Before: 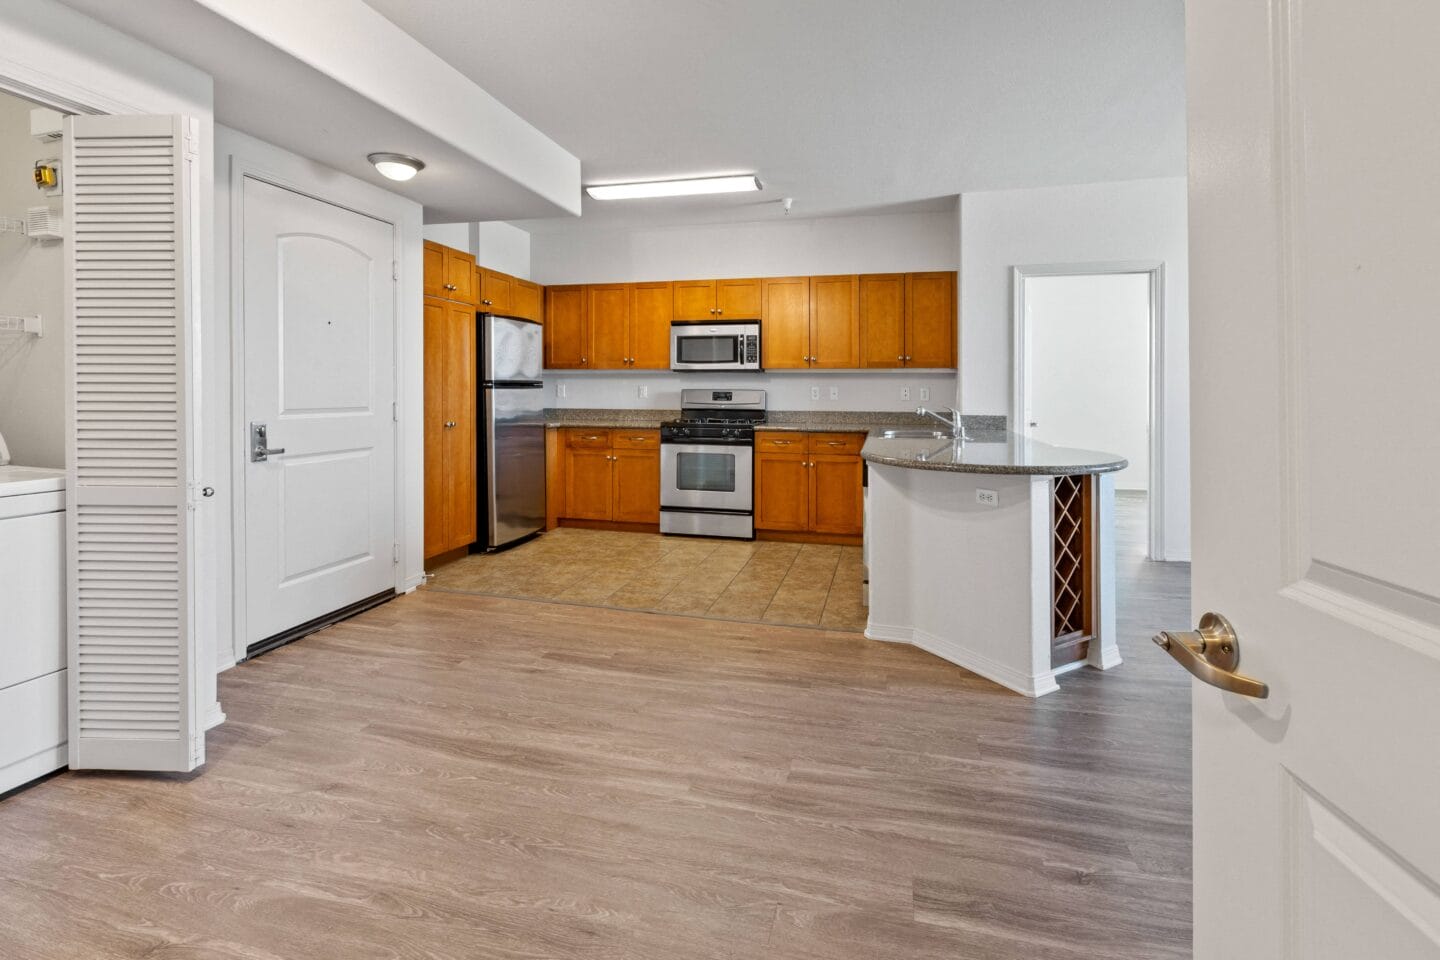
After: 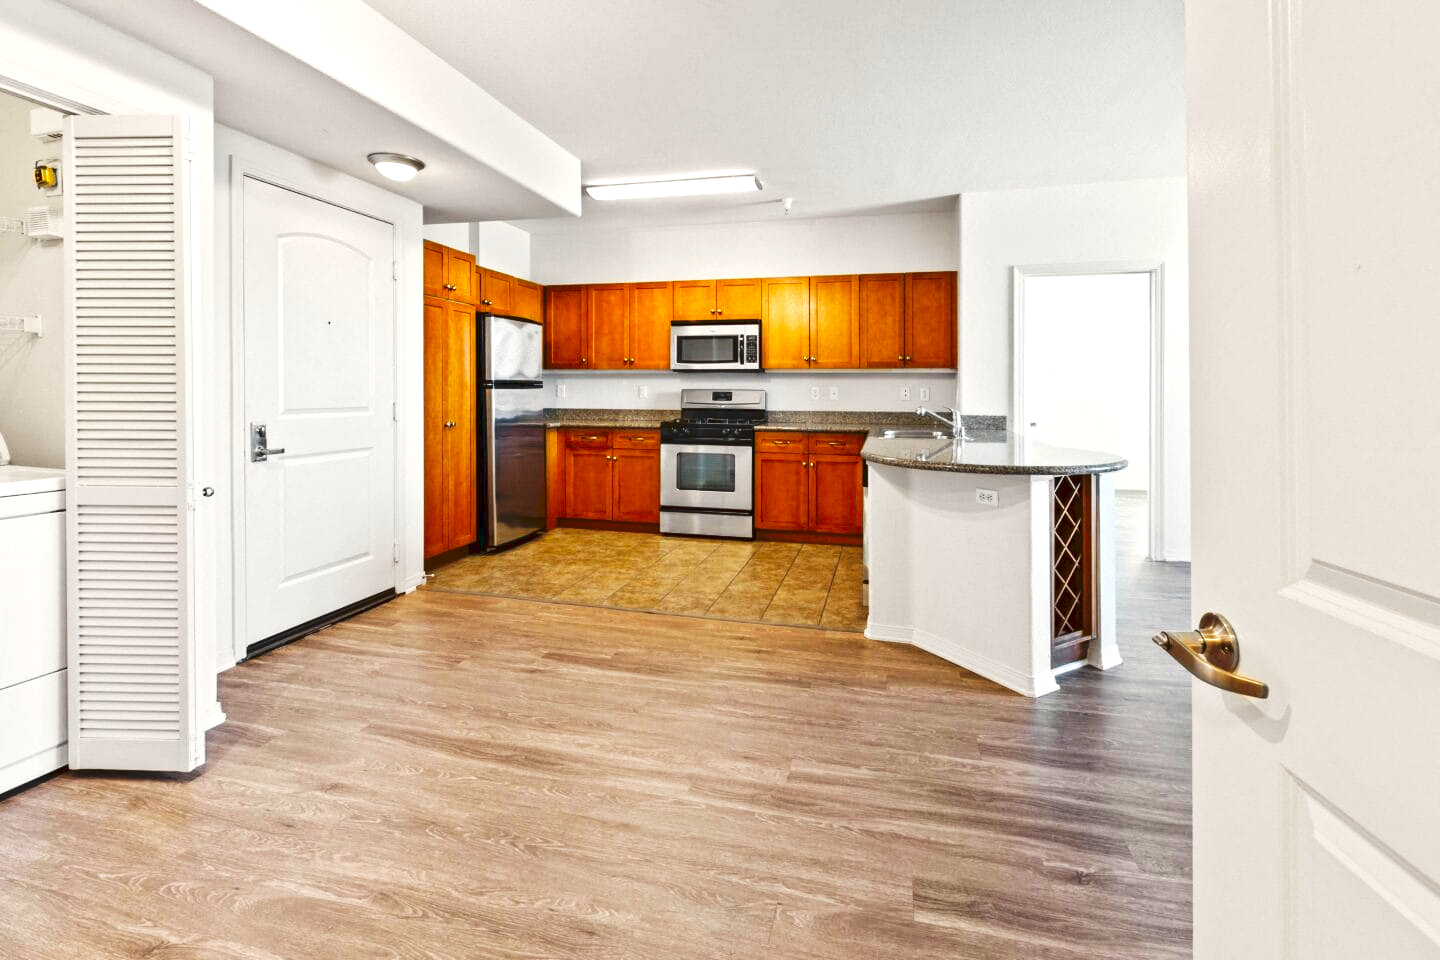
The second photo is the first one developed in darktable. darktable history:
color correction: highlights b* 3
exposure: exposure 0.564 EV, compensate highlight preservation false
tone curve: curves: ch0 [(0, 0) (0.003, 0.072) (0.011, 0.077) (0.025, 0.082) (0.044, 0.094) (0.069, 0.106) (0.1, 0.125) (0.136, 0.145) (0.177, 0.173) (0.224, 0.216) (0.277, 0.281) (0.335, 0.356) (0.399, 0.436) (0.468, 0.53) (0.543, 0.629) (0.623, 0.724) (0.709, 0.808) (0.801, 0.88) (0.898, 0.941) (1, 1)], preserve colors none
contrast brightness saturation: brightness -0.2, saturation 0.08
